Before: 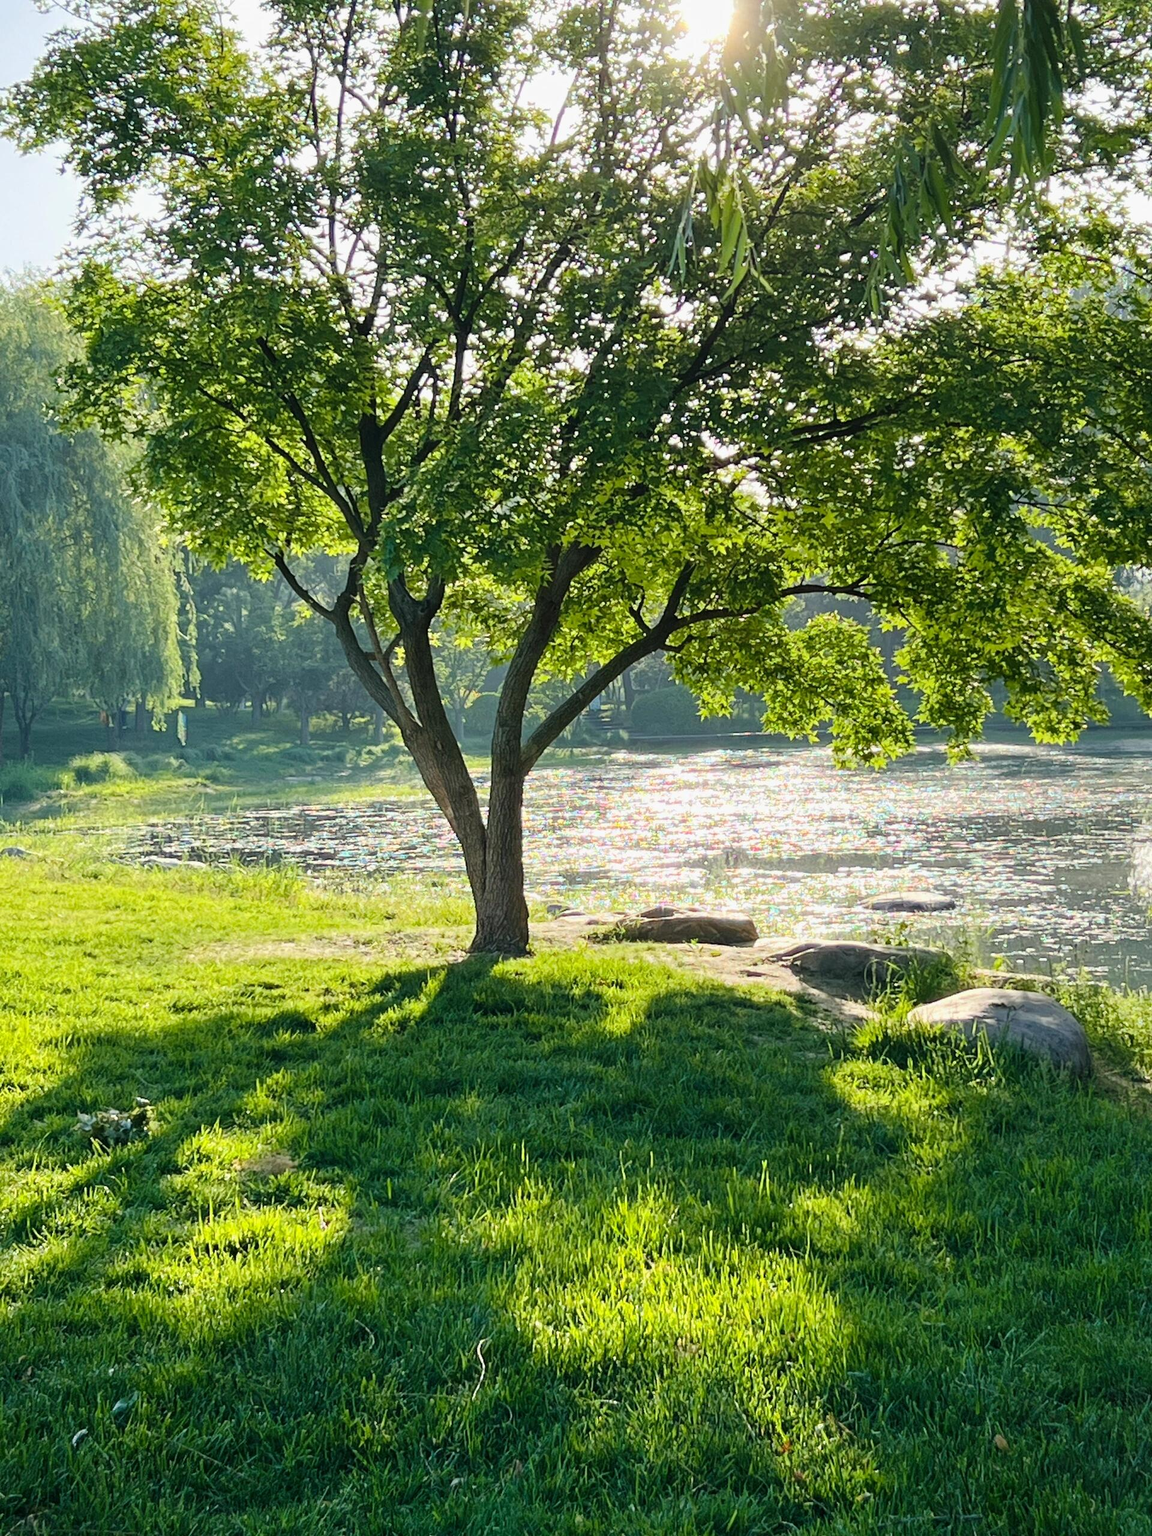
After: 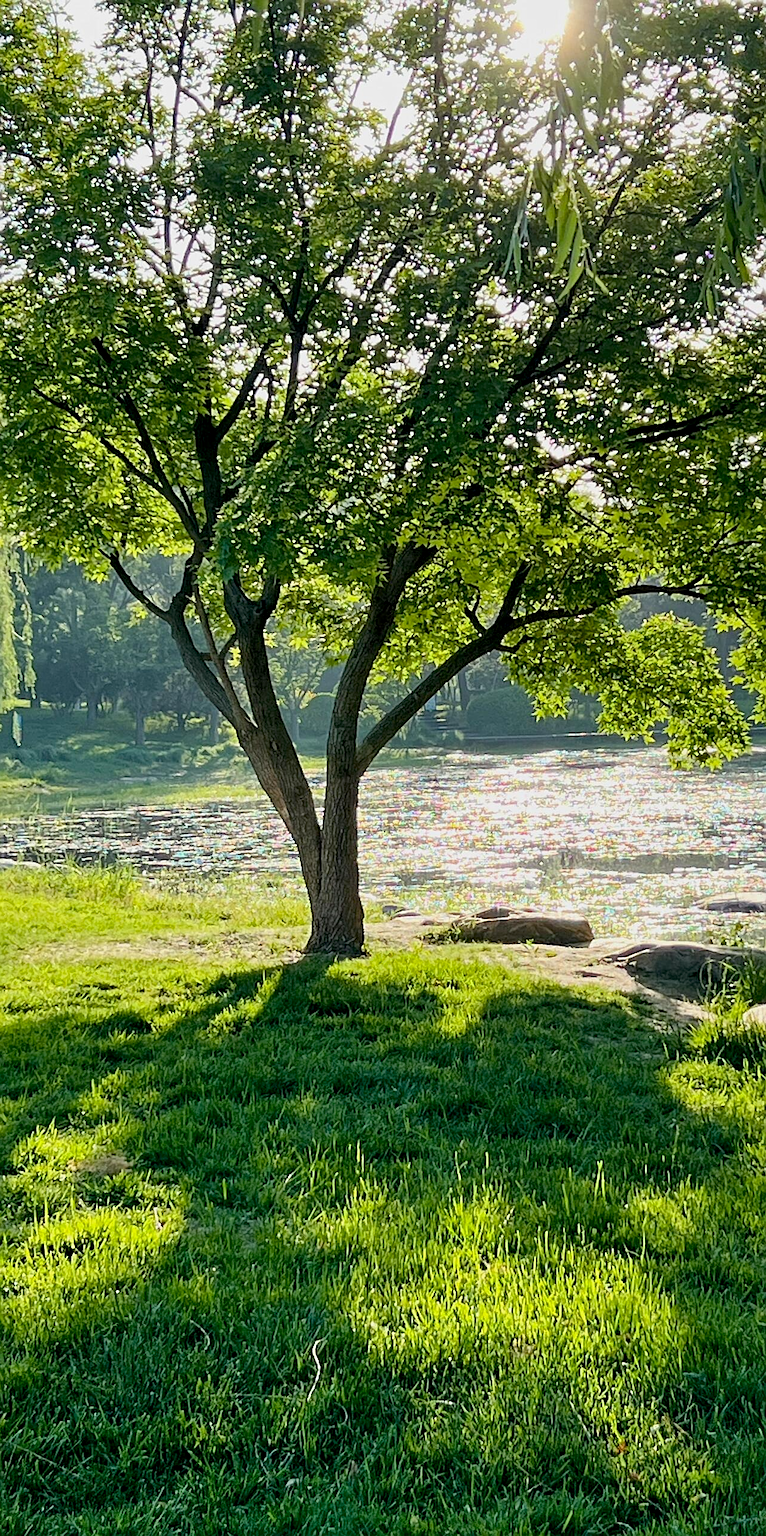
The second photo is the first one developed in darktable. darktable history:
shadows and highlights: shadows 36.39, highlights -28.19, soften with gaussian
crop and rotate: left 14.324%, right 19.135%
sharpen: on, module defaults
exposure: black level correction 0.009, exposure -0.162 EV, compensate highlight preservation false
